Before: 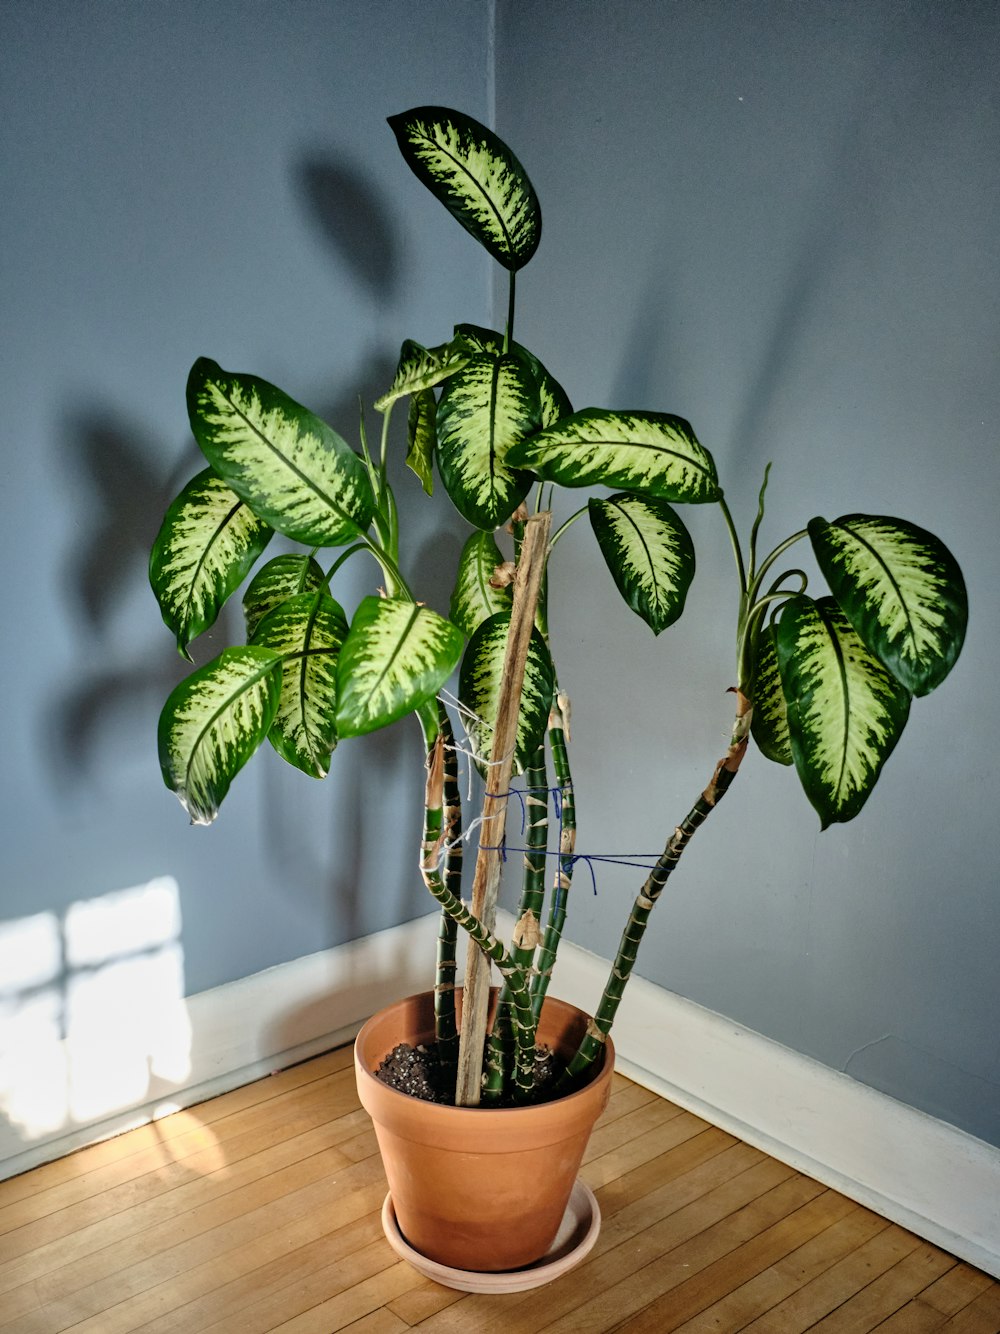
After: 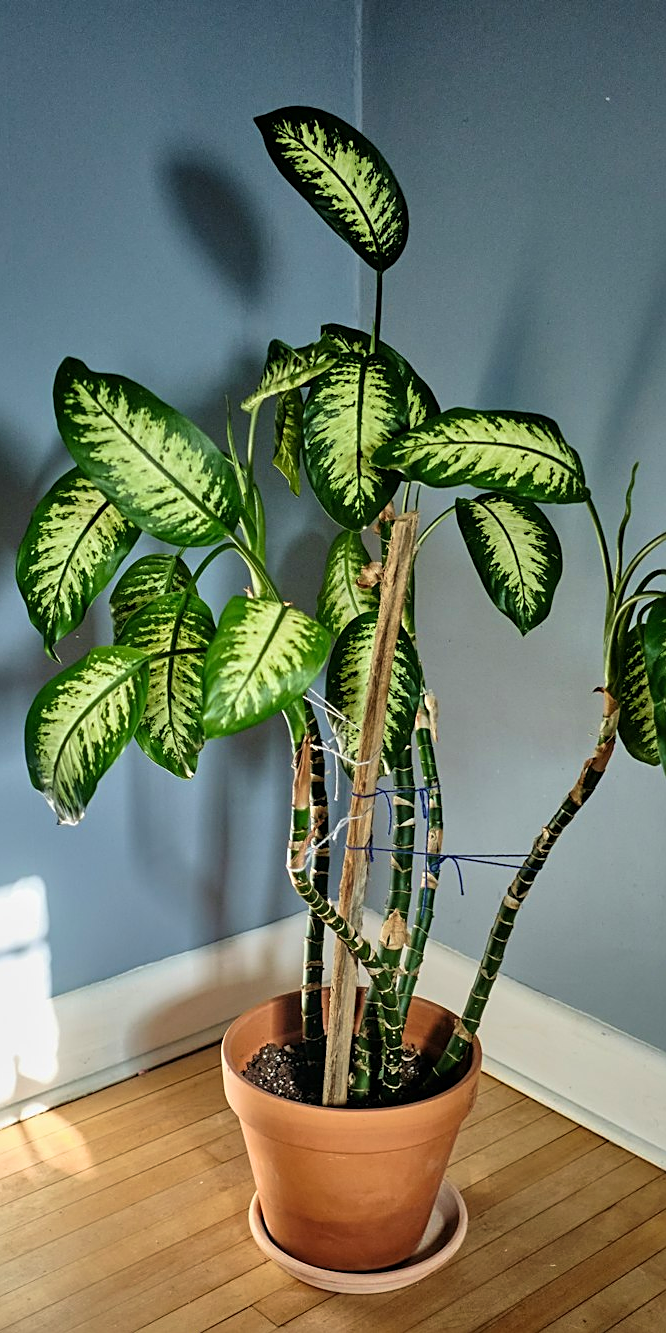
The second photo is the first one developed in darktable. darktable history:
velvia: on, module defaults
sharpen: on, module defaults
crop and rotate: left 13.373%, right 19.973%
